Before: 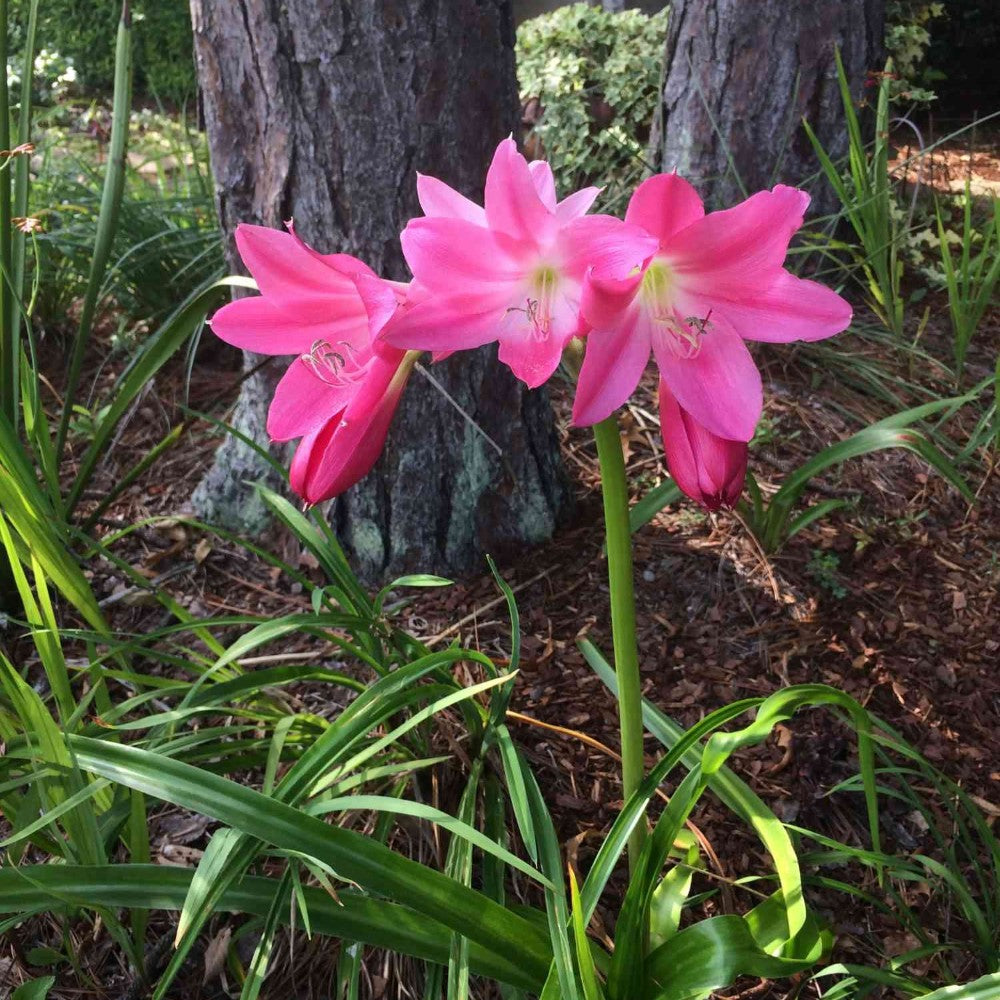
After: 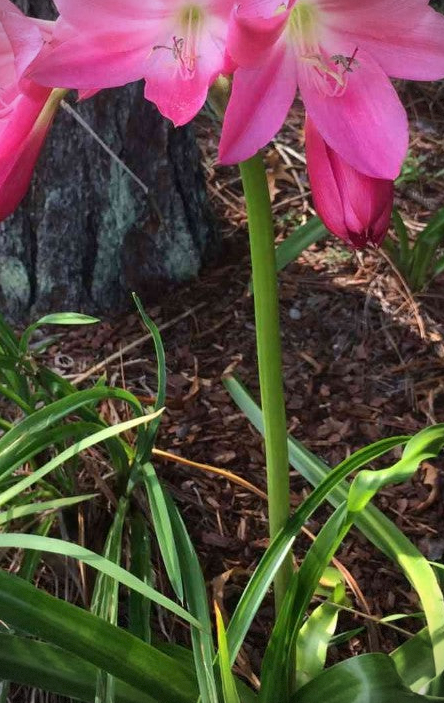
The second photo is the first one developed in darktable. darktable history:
crop: left 35.432%, top 26.233%, right 20.145%, bottom 3.432%
vignetting: dithering 8-bit output, unbound false
